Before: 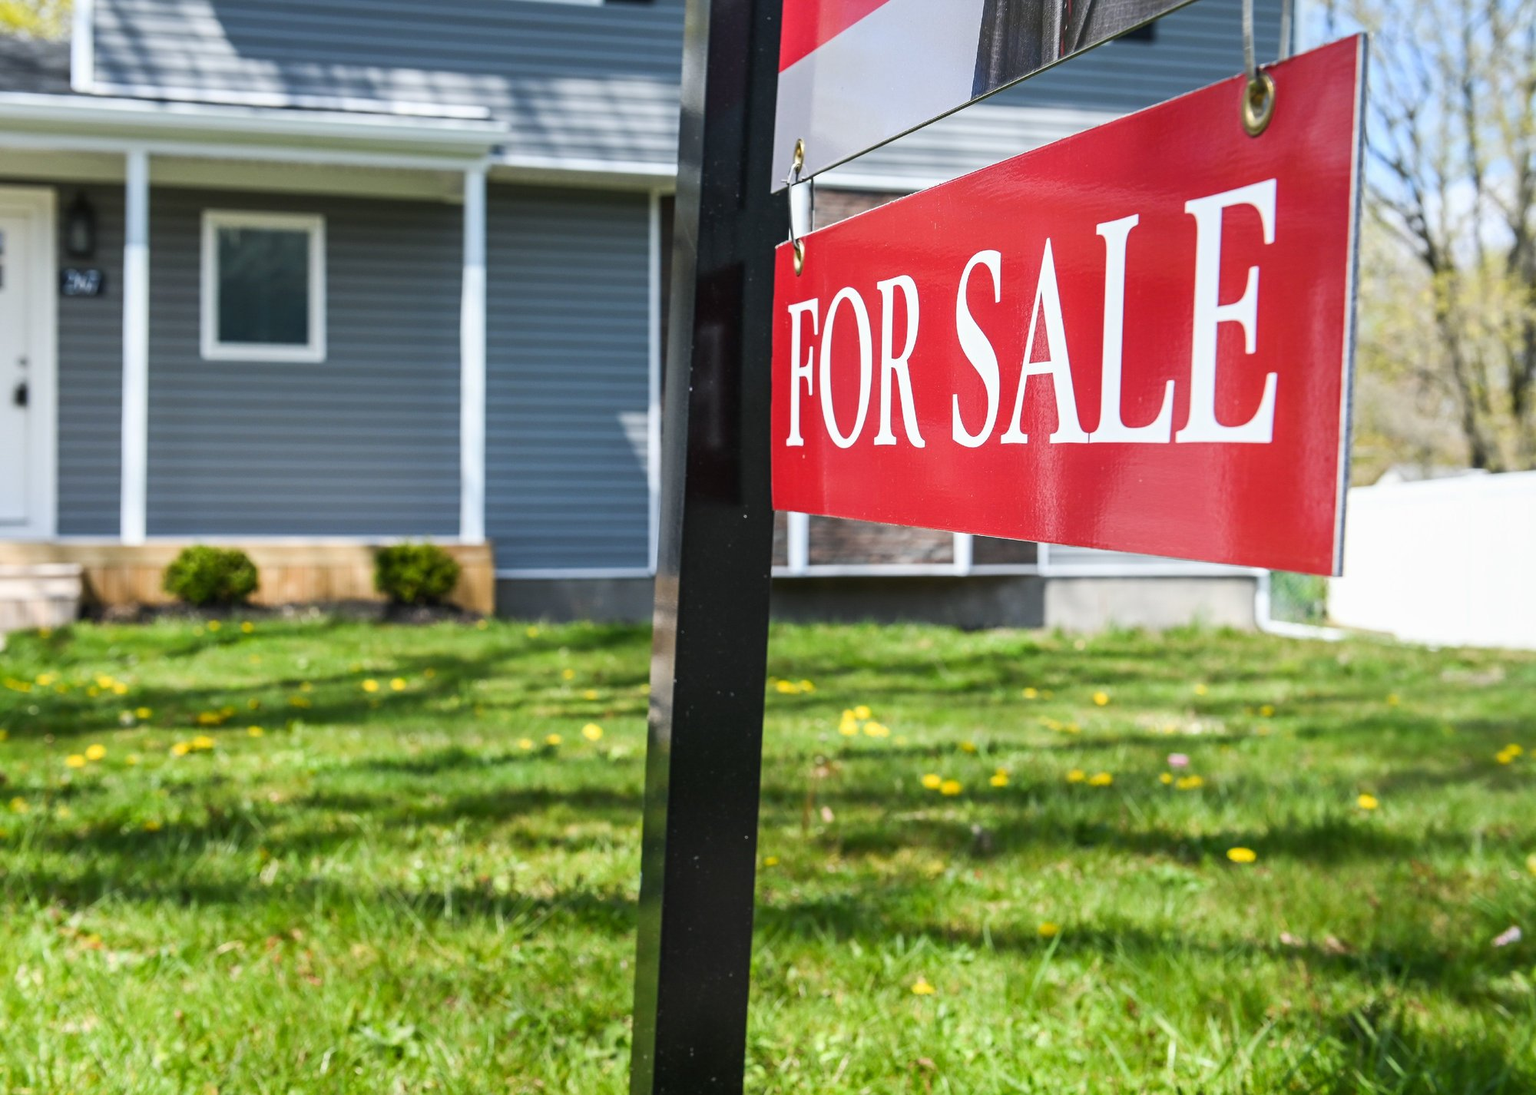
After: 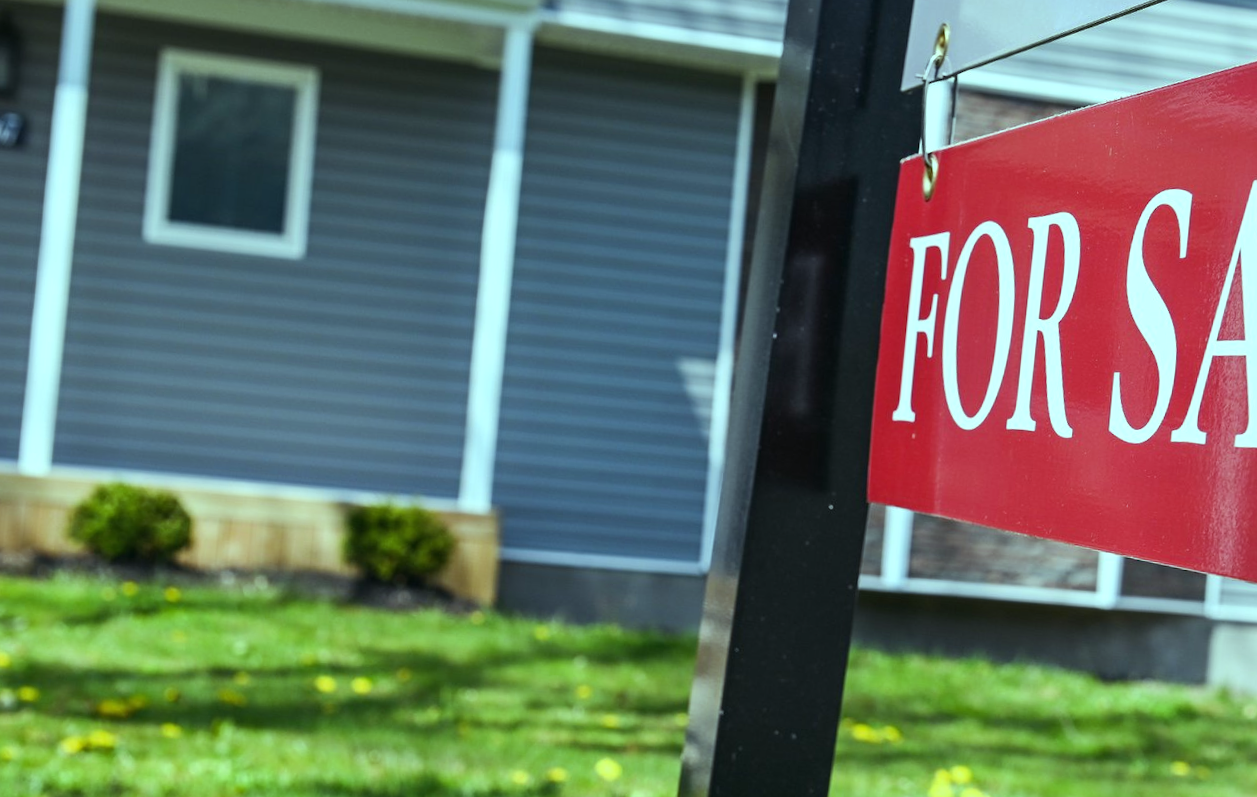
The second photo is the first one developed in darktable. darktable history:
color balance: mode lift, gamma, gain (sRGB), lift [0.997, 0.979, 1.021, 1.011], gamma [1, 1.084, 0.916, 0.998], gain [1, 0.87, 1.13, 1.101], contrast 4.55%, contrast fulcrum 38.24%, output saturation 104.09%
exposure: exposure -0.21 EV, compensate highlight preservation false
crop and rotate: angle -4.99°, left 2.122%, top 6.945%, right 27.566%, bottom 30.519%
